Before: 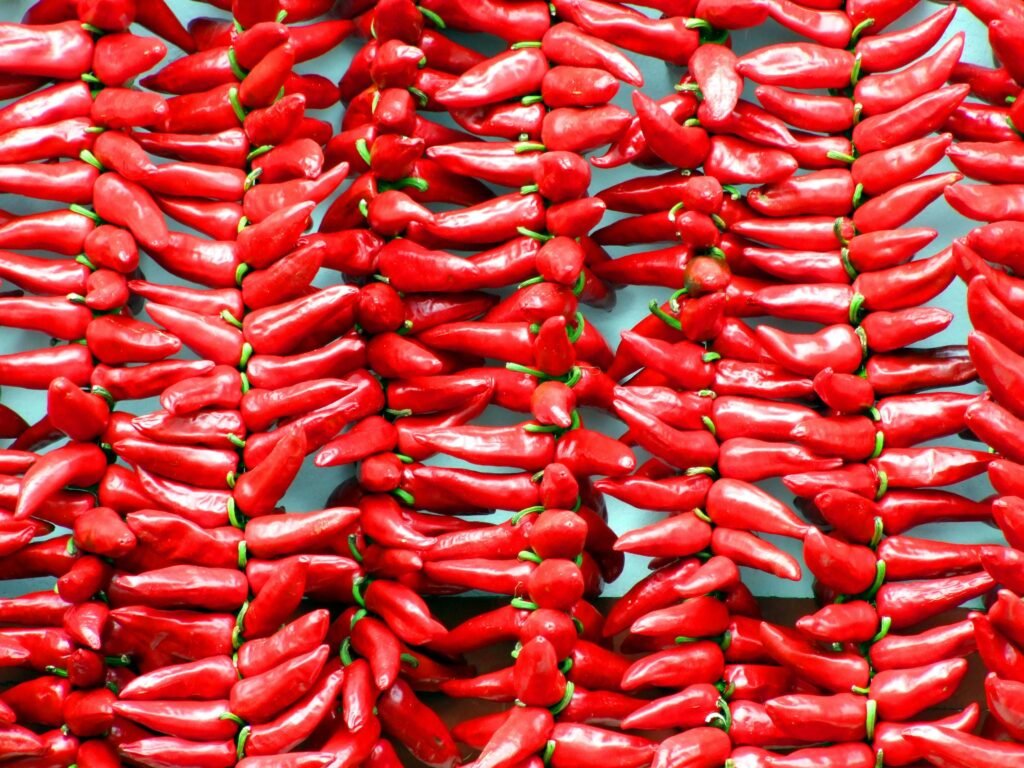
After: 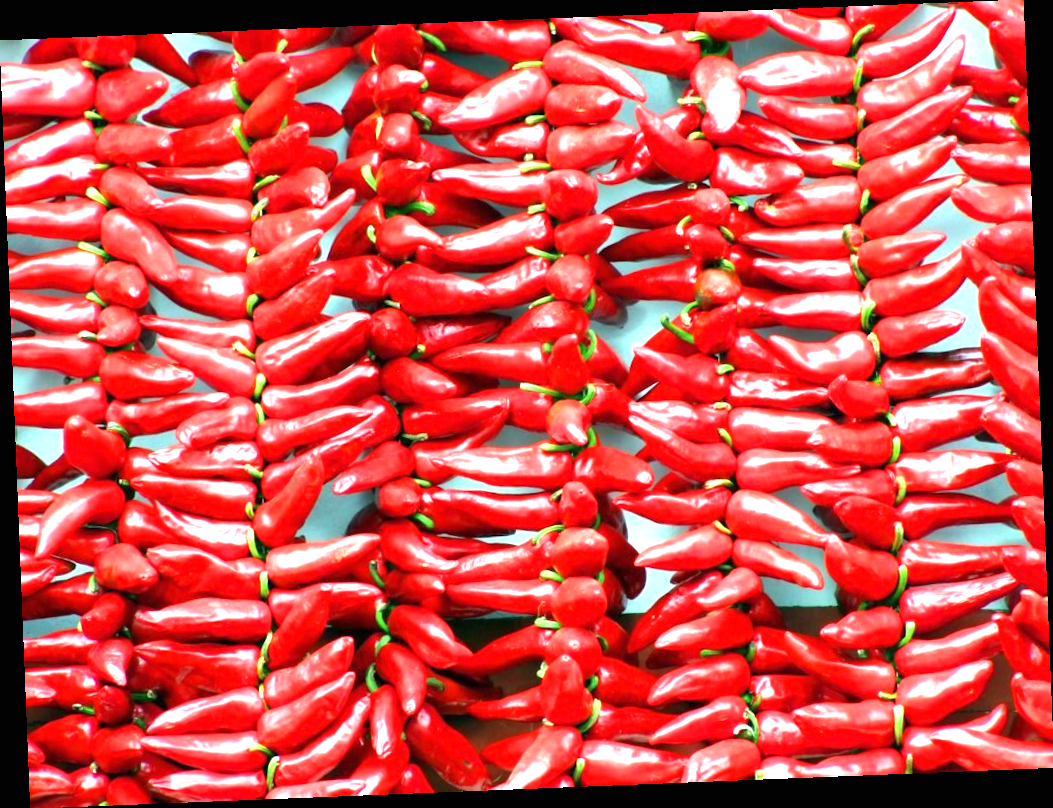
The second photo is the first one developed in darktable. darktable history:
exposure: black level correction 0, exposure 1 EV, compensate highlight preservation false
rotate and perspective: rotation -2.29°, automatic cropping off
